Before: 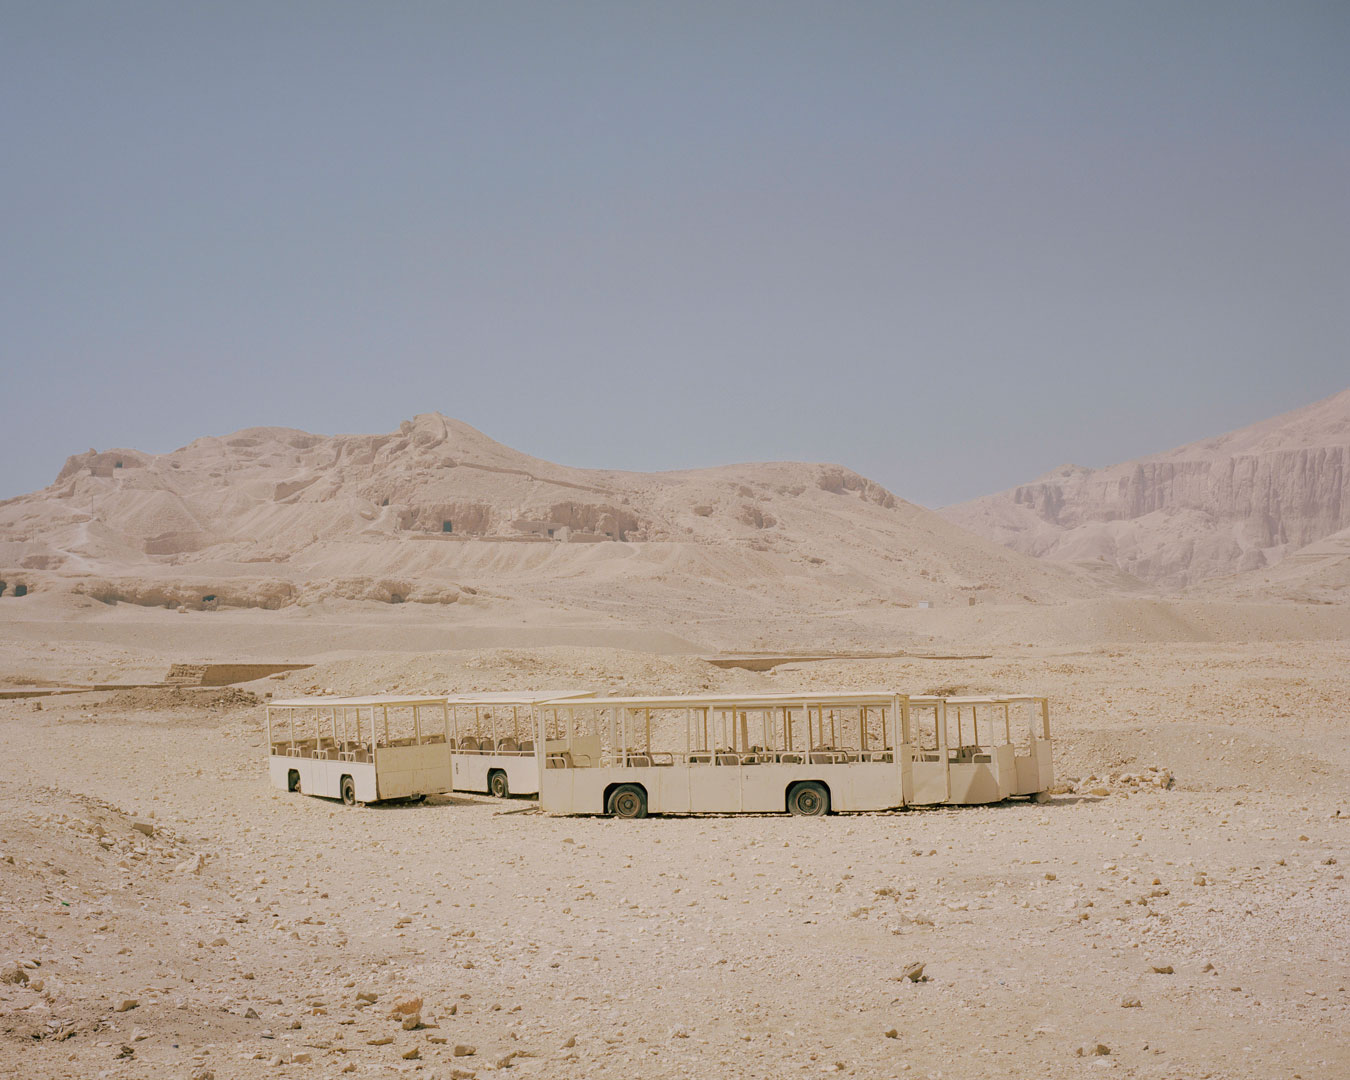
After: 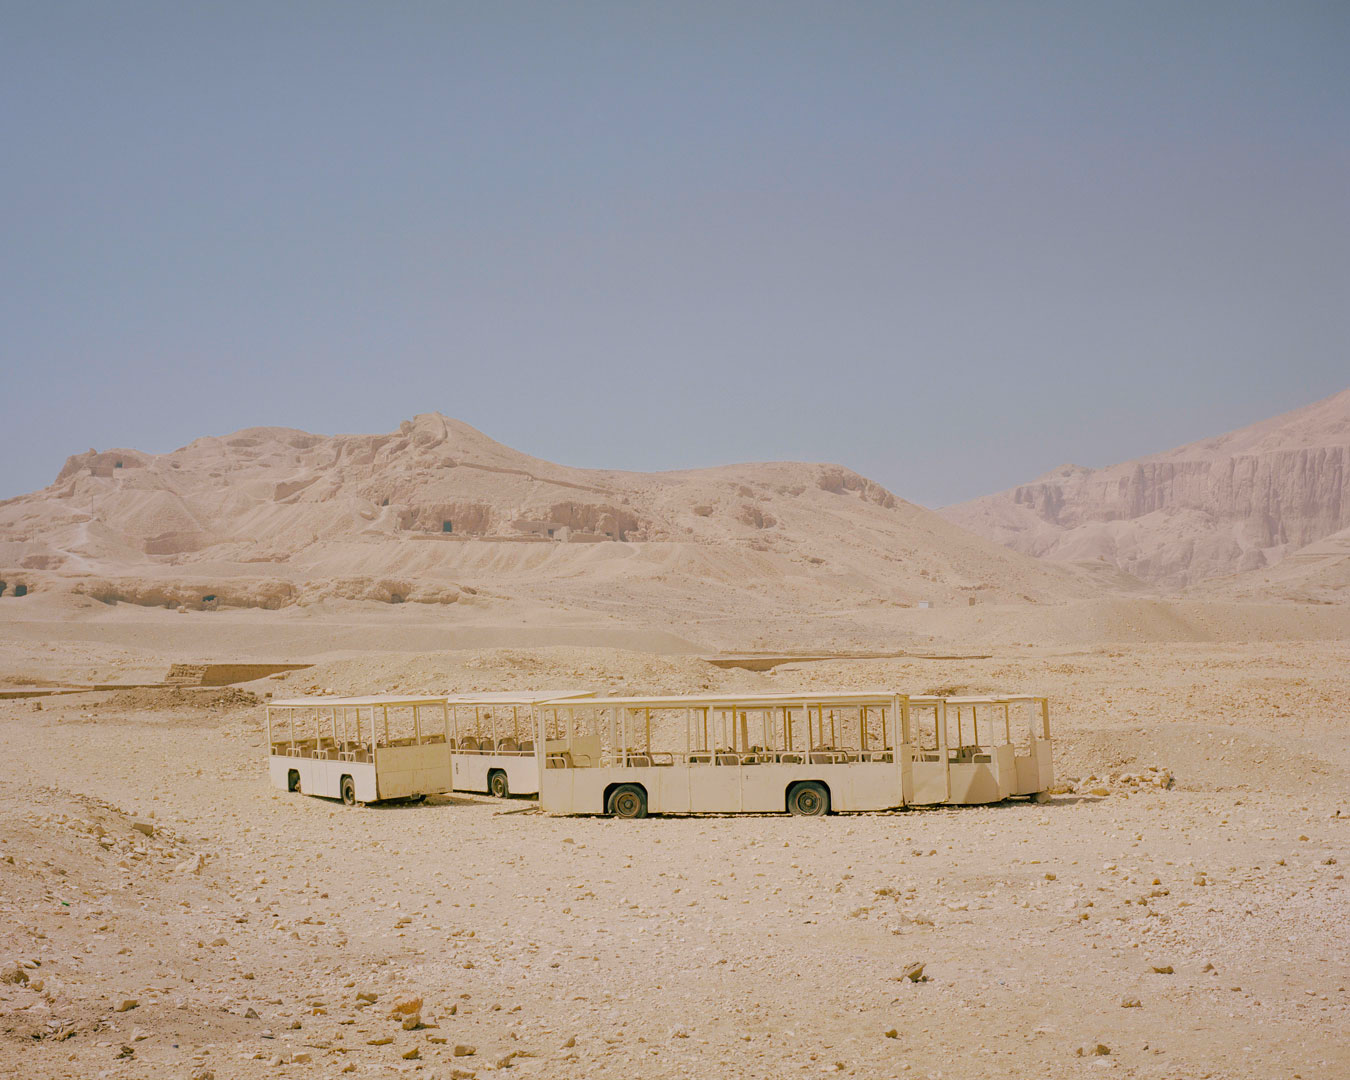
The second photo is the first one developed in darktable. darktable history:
color balance rgb: shadows lift › hue 86.92°, perceptual saturation grading › global saturation 29.534%
